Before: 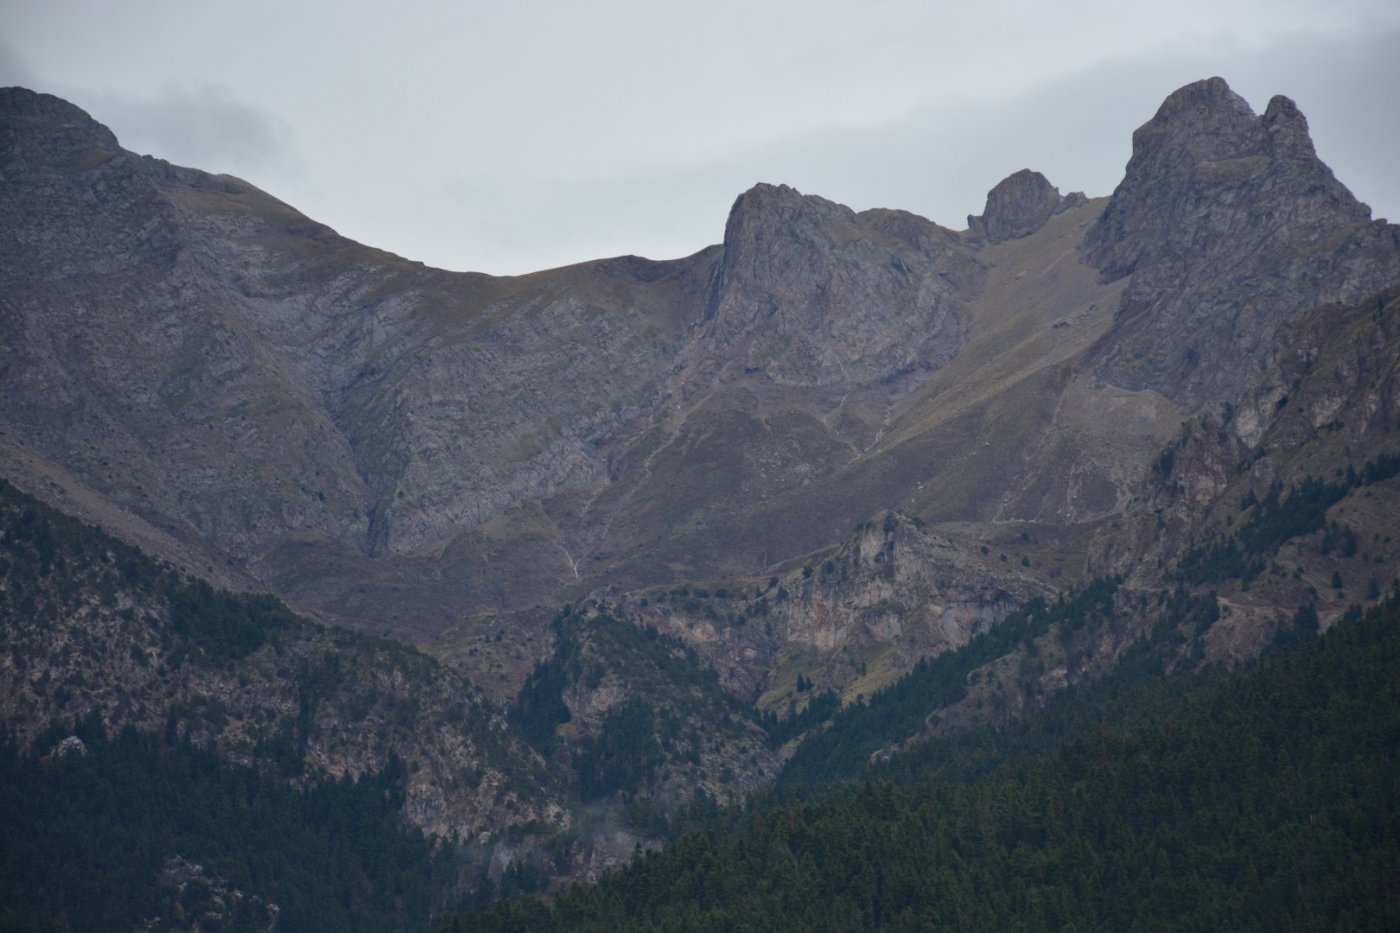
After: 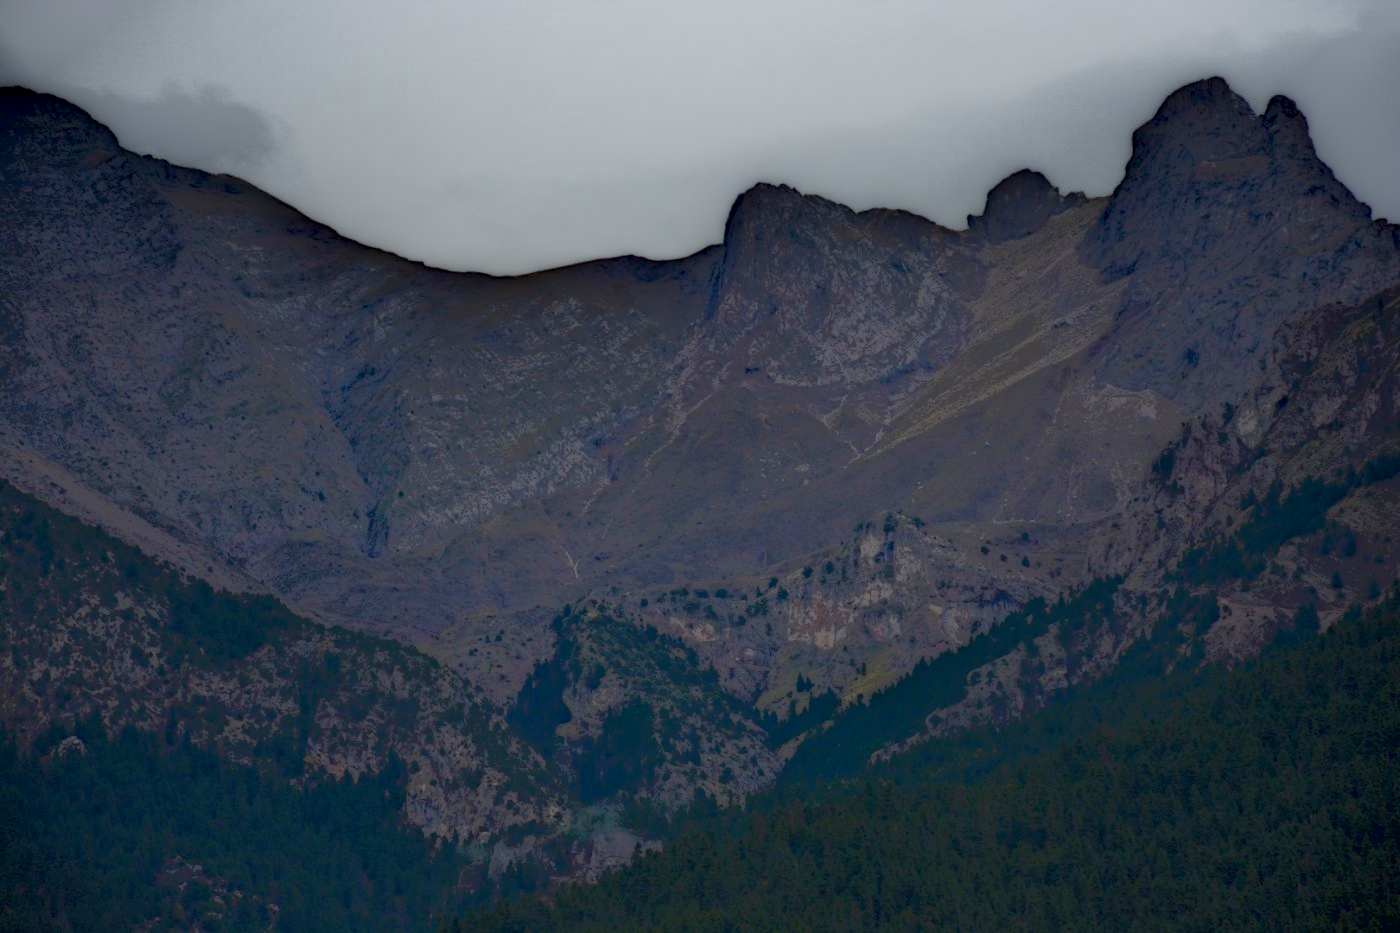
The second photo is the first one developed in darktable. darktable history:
local contrast: highlights 0%, shadows 198%, detail 164%, midtone range 0.001
color balance rgb: perceptual saturation grading › global saturation 20%, perceptual saturation grading › highlights -25%, perceptual saturation grading › shadows 50%
